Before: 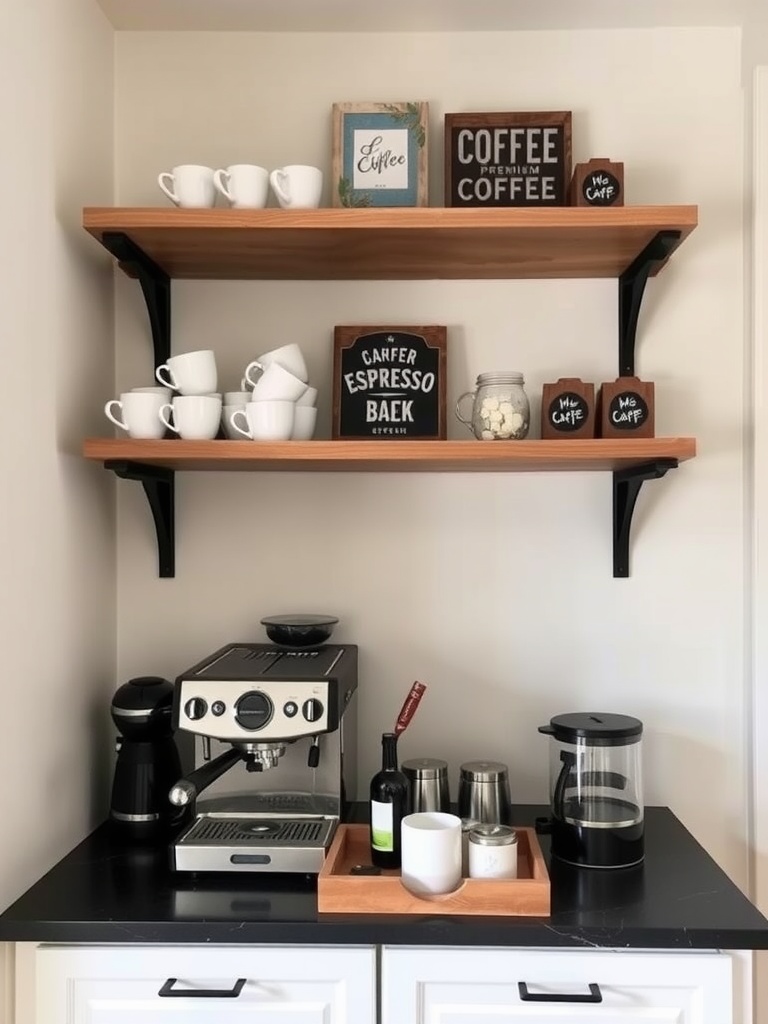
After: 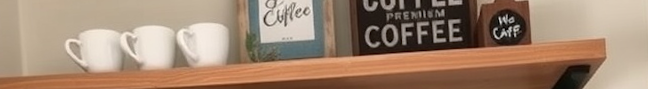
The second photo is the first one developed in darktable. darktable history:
rotate and perspective: rotation -3.52°, crop left 0.036, crop right 0.964, crop top 0.081, crop bottom 0.919
shadows and highlights: shadows 60, soften with gaussian
crop and rotate: left 9.644%, top 9.491%, right 6.021%, bottom 80.509%
